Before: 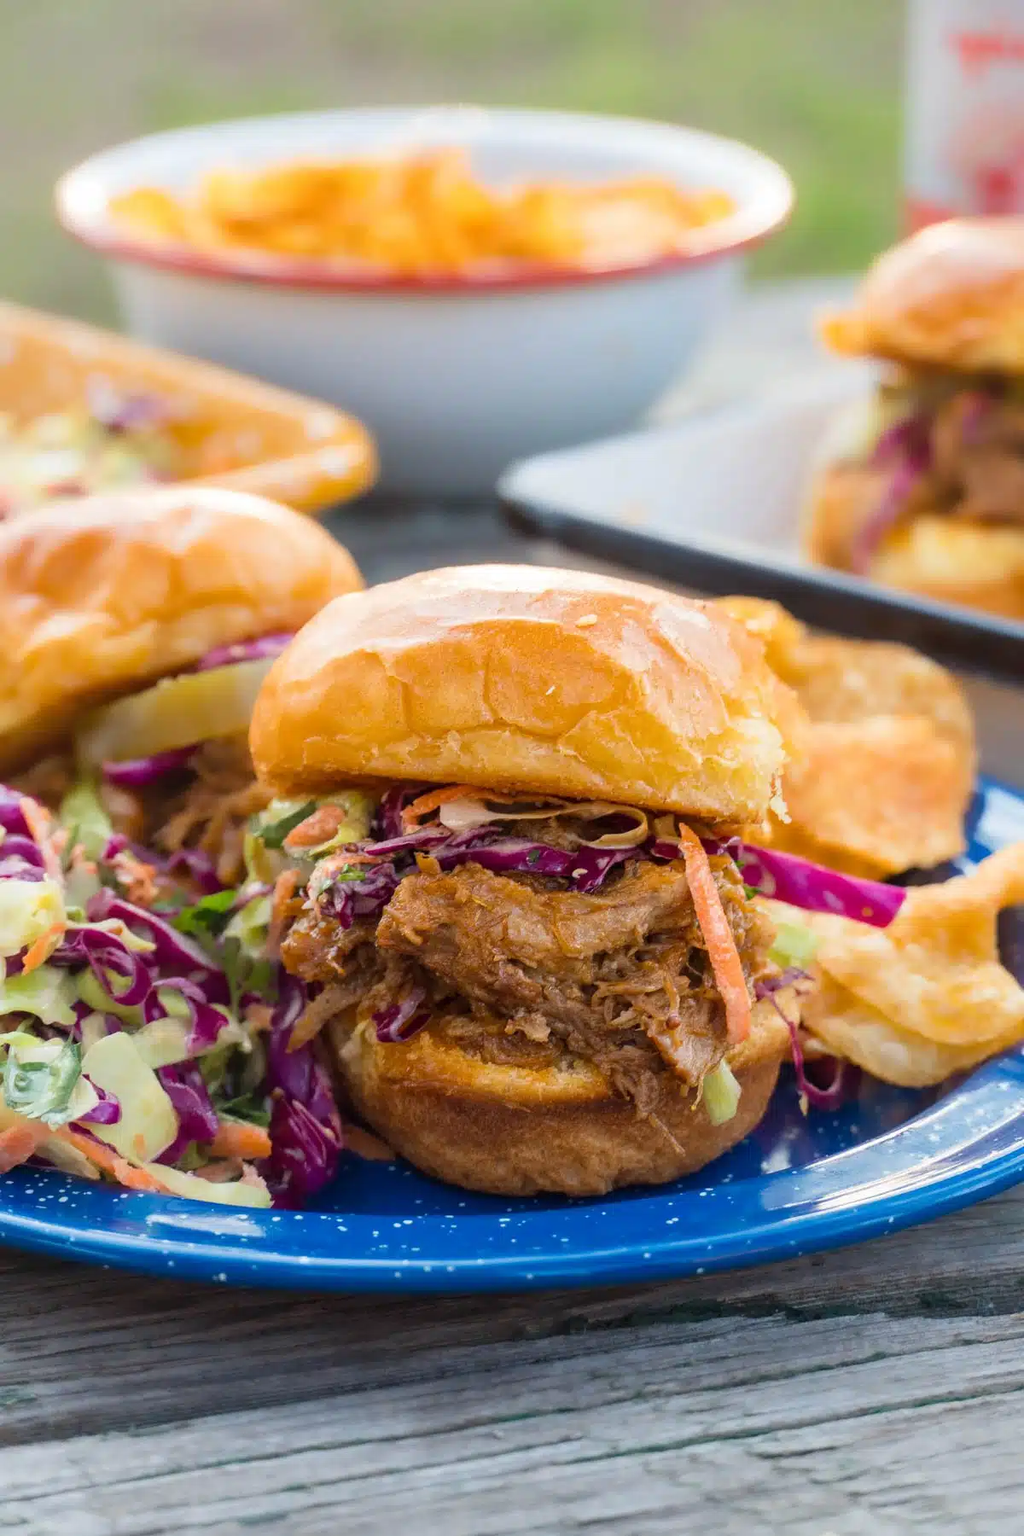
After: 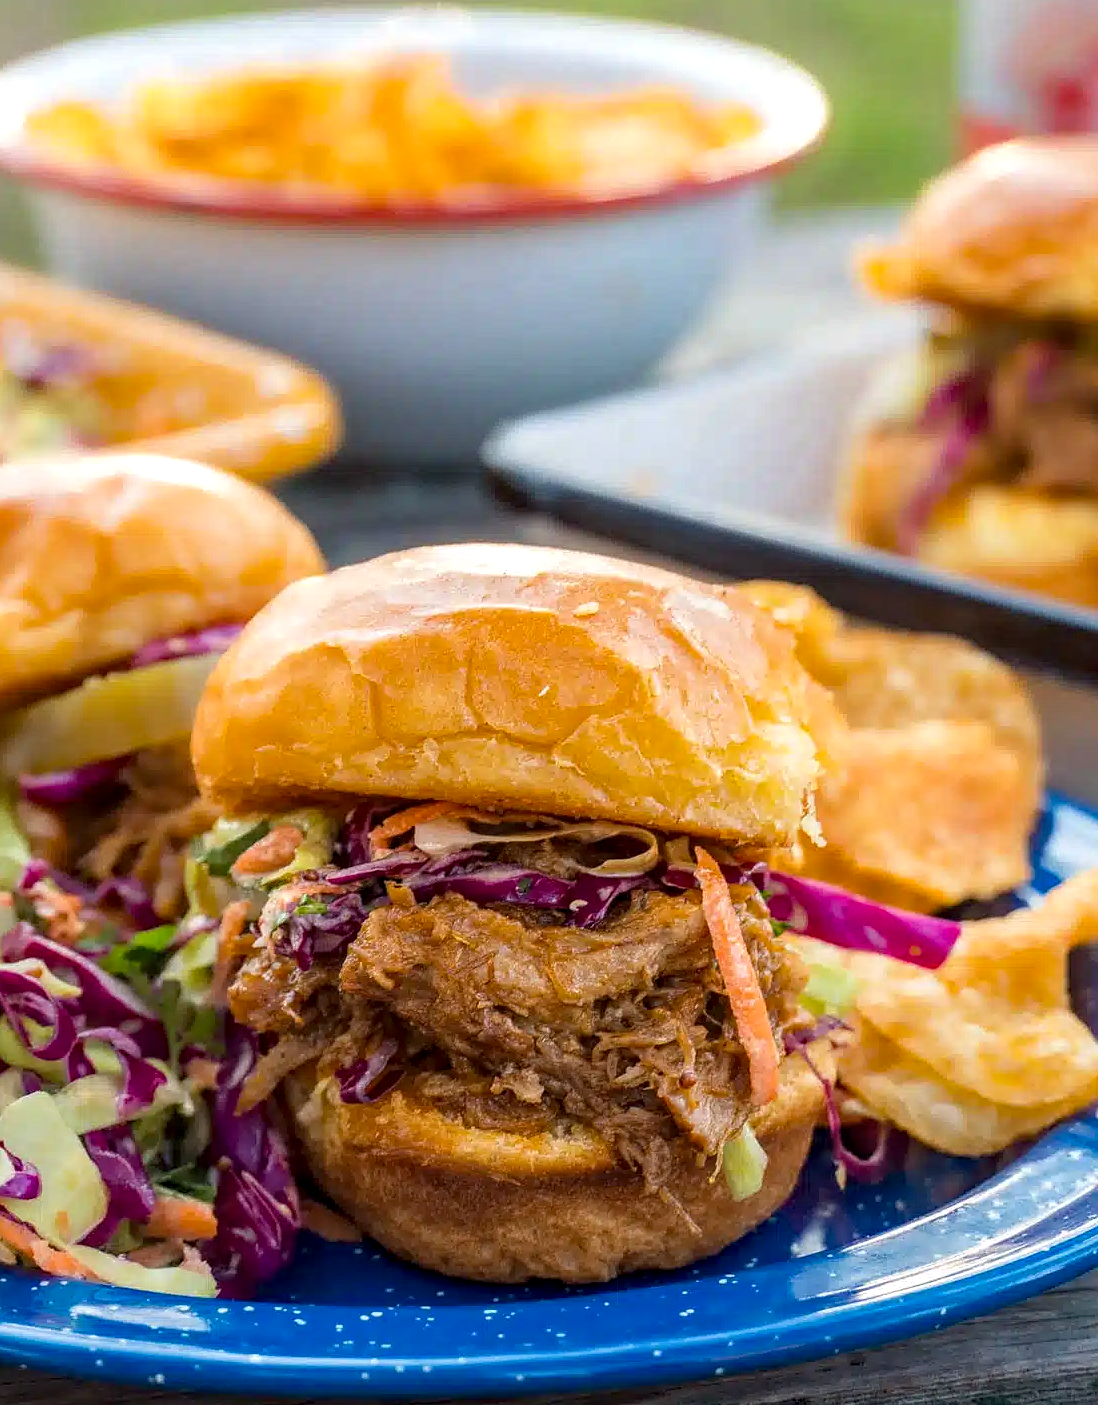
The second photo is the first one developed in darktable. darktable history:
haze removal: strength 0.293, distance 0.254, compatibility mode true, adaptive false
crop: left 8.443%, top 6.61%, bottom 15.314%
local contrast: detail 130%
sharpen: radius 1.003
